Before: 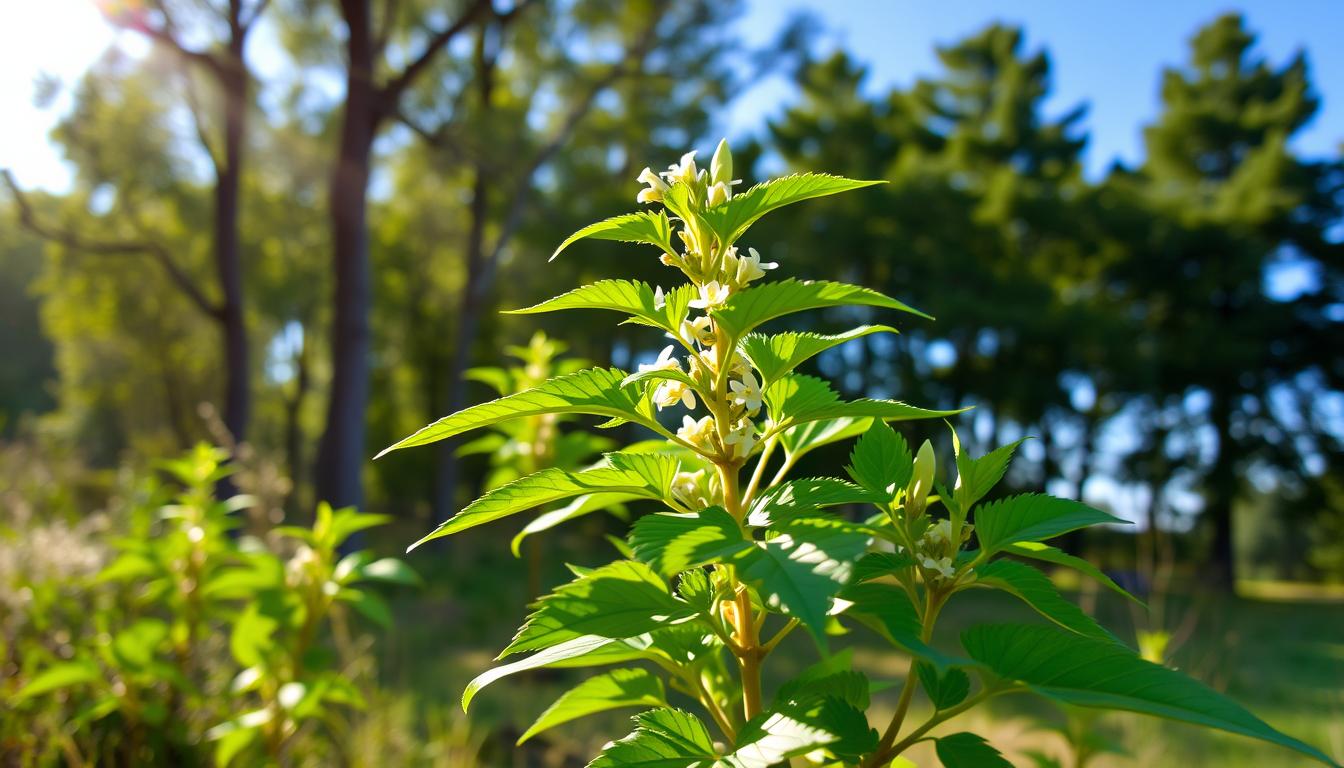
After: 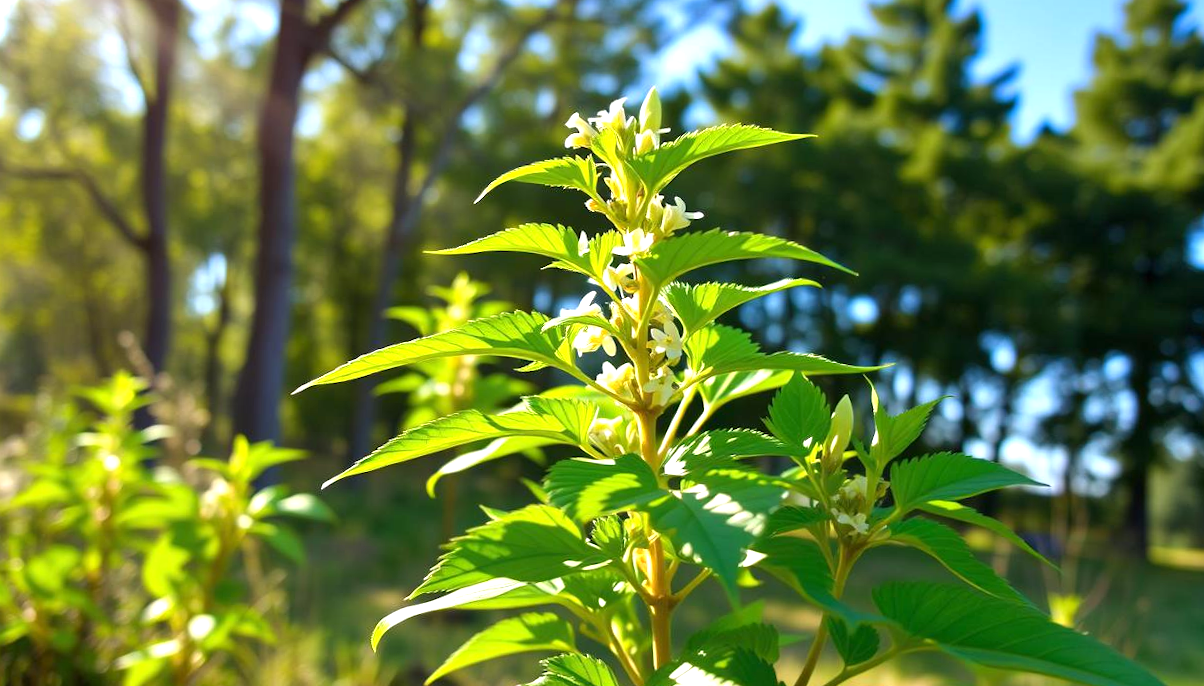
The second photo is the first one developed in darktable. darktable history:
crop and rotate: angle -2.1°, left 3.087%, top 4.338%, right 1.582%, bottom 0.585%
exposure: exposure 0.601 EV, compensate highlight preservation false
contrast equalizer: y [[0.5 ×6], [0.5 ×6], [0.5, 0.5, 0.501, 0.545, 0.707, 0.863], [0 ×6], [0 ×6]], mix 0.146
